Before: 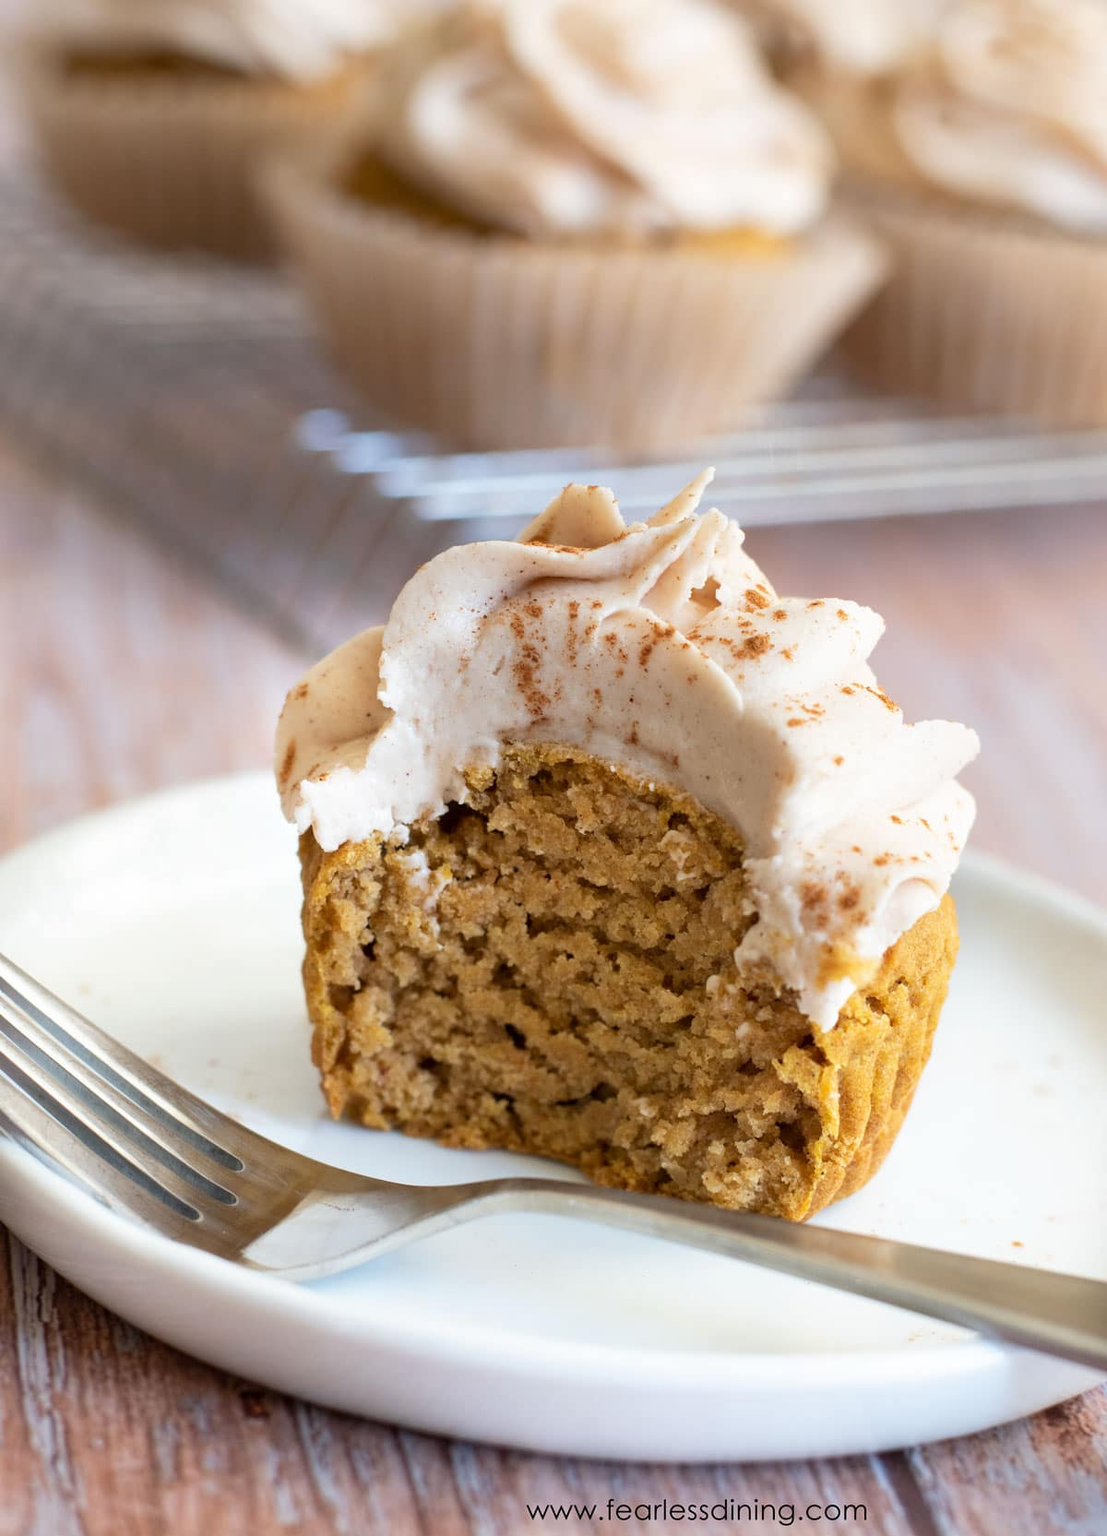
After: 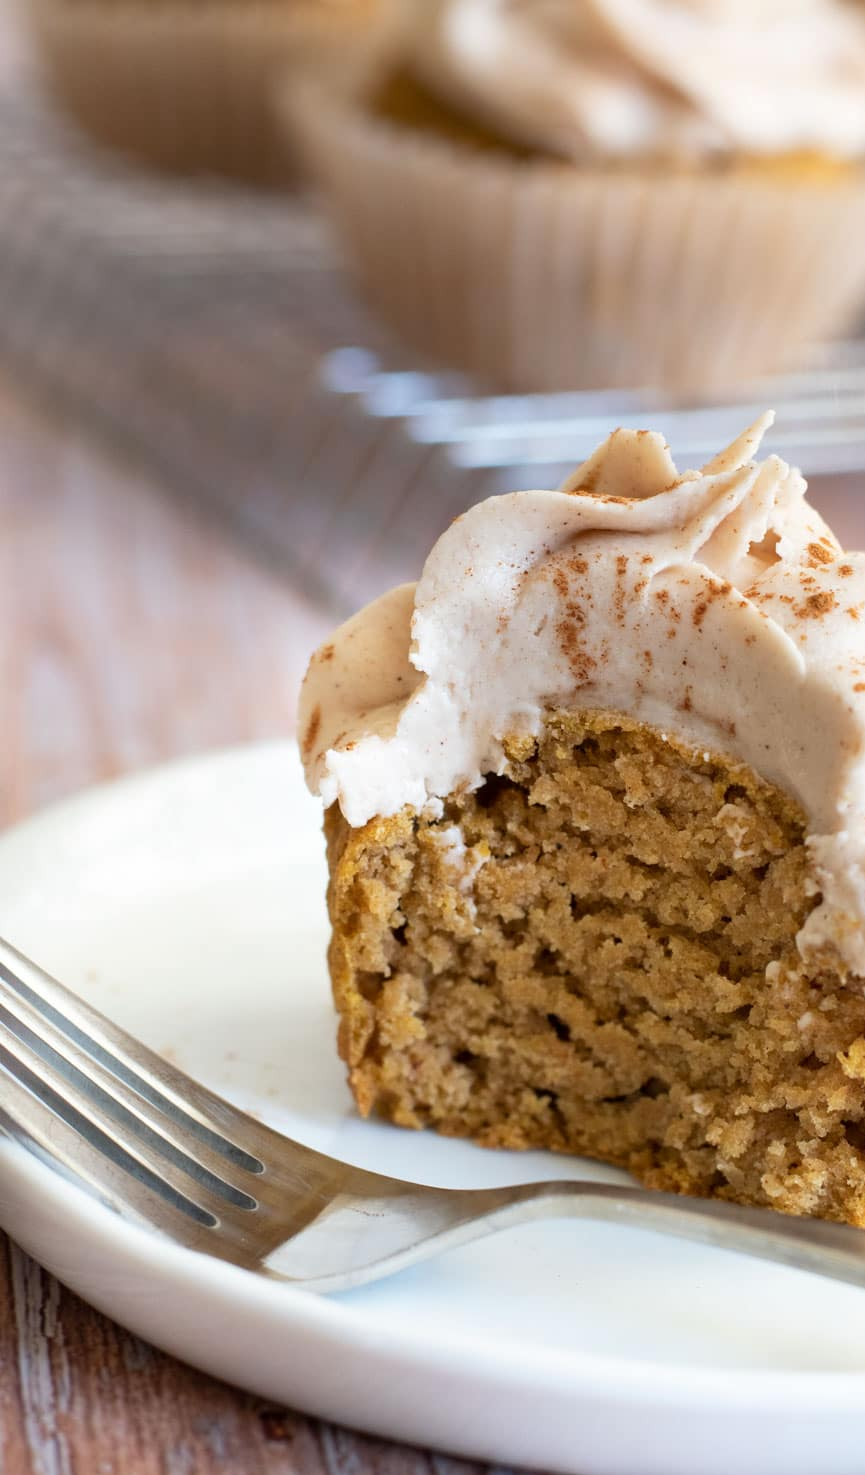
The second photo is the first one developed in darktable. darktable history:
crop: top 5.767%, right 27.886%, bottom 5.607%
